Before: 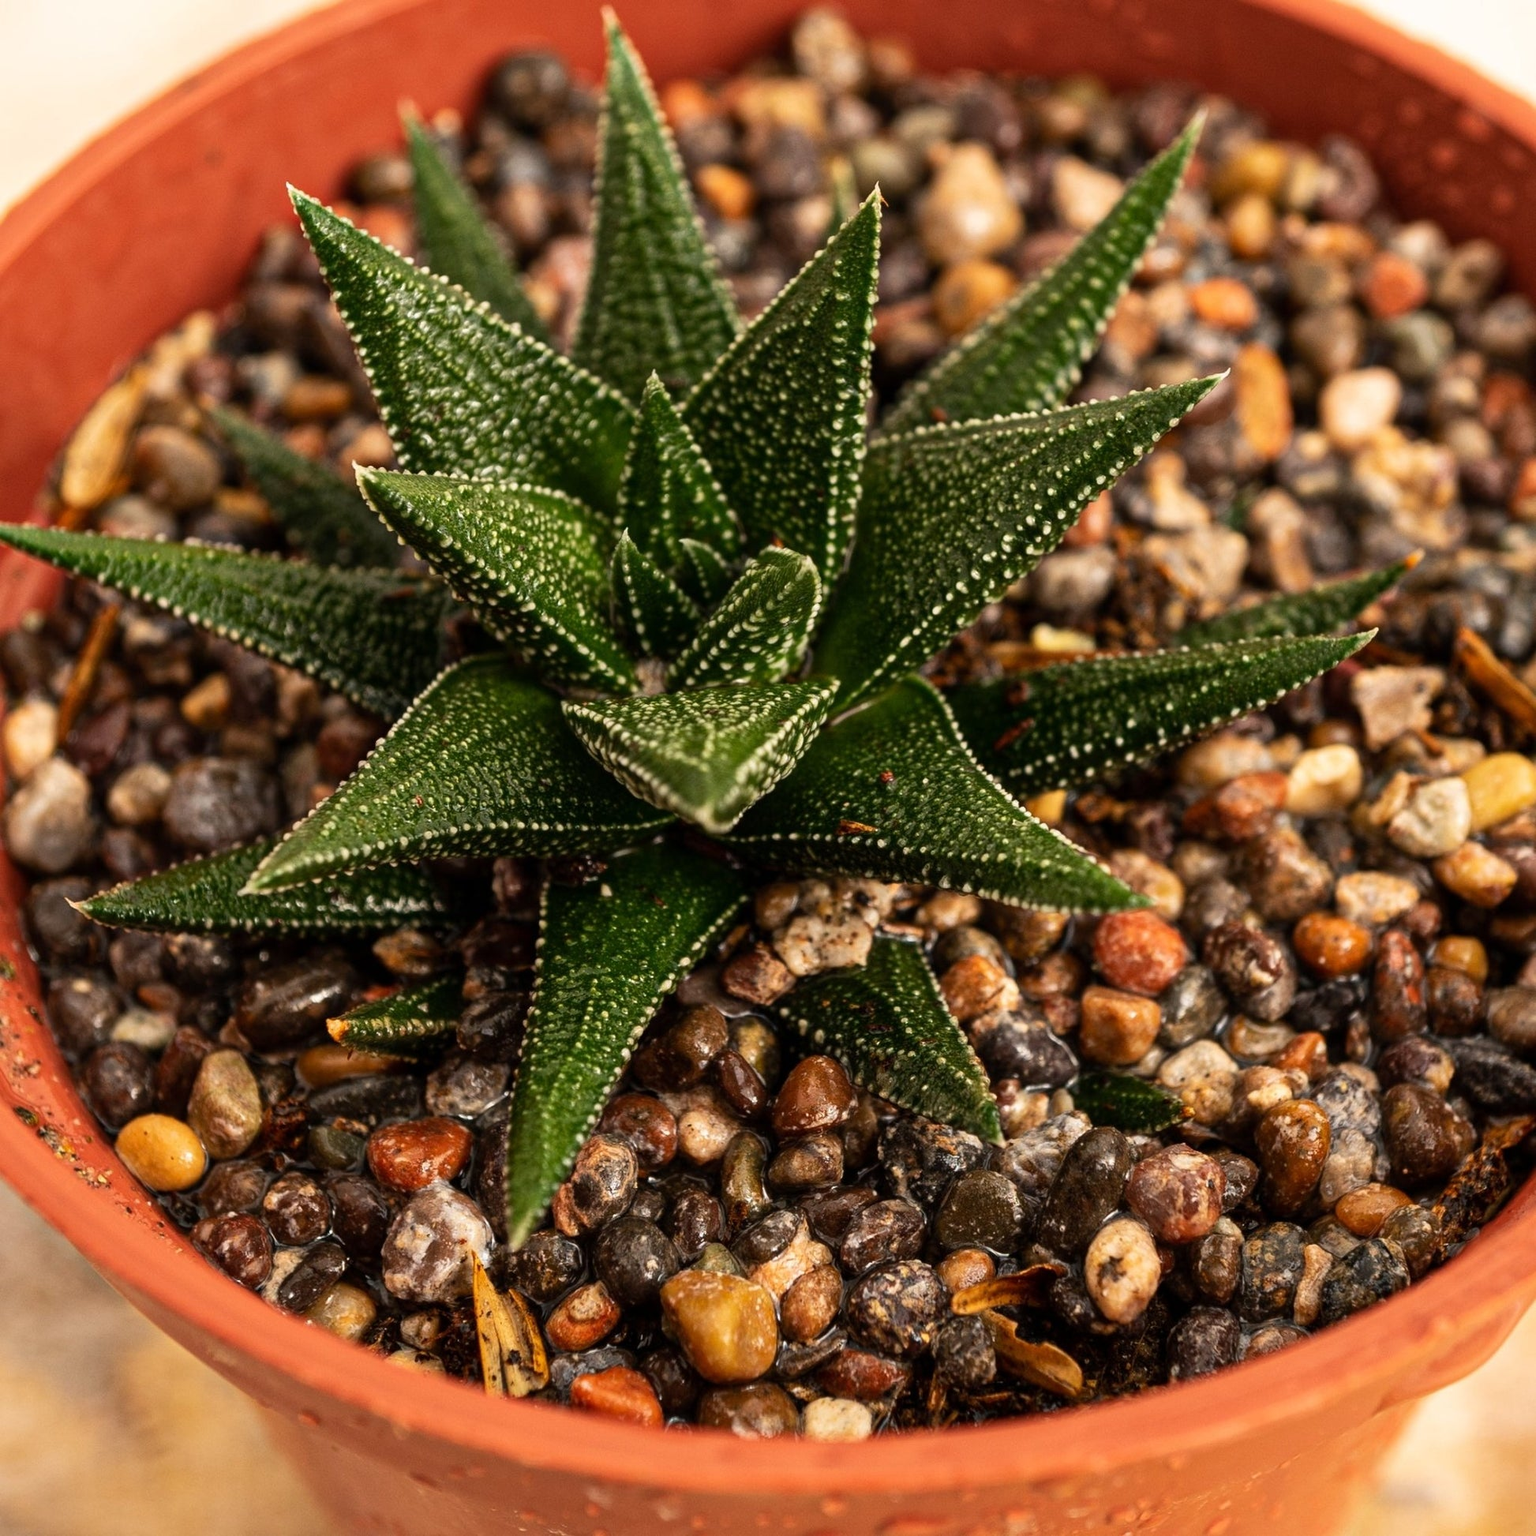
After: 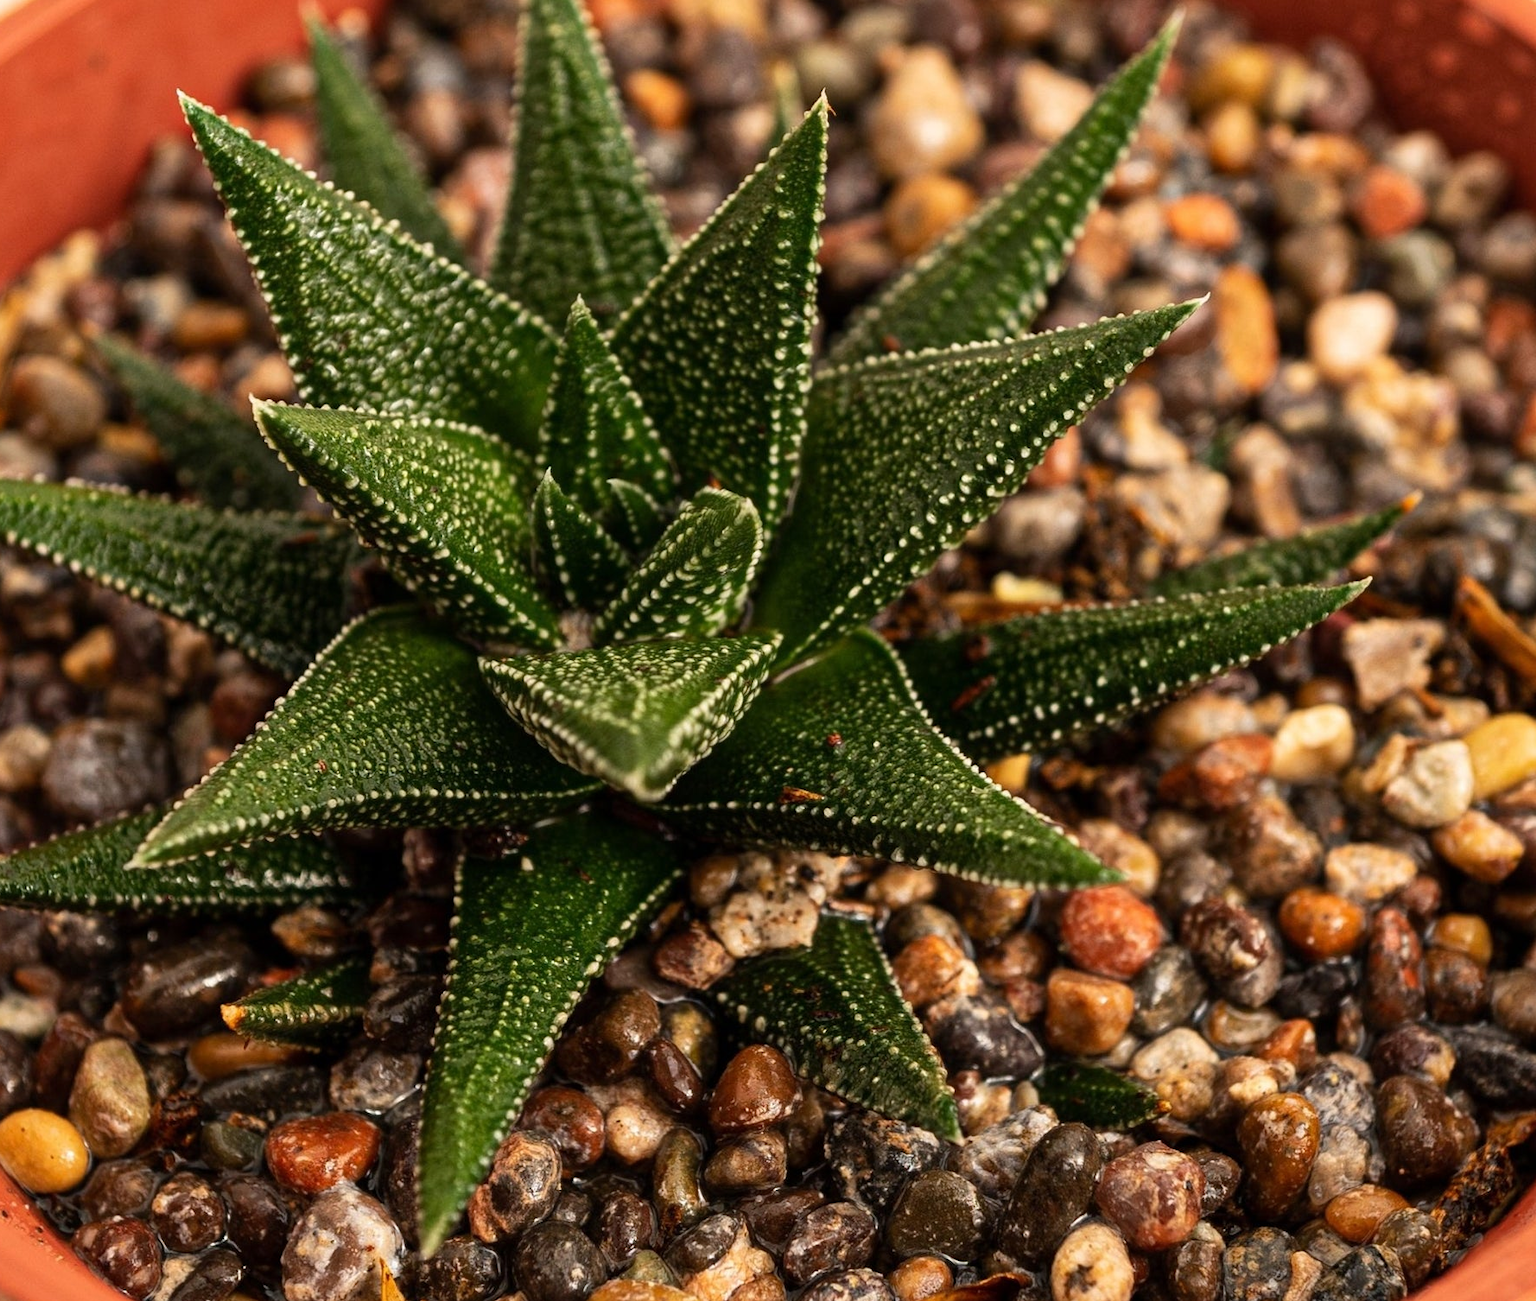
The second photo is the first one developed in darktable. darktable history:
exposure: compensate highlight preservation false
crop: left 8.155%, top 6.611%, bottom 15.385%
